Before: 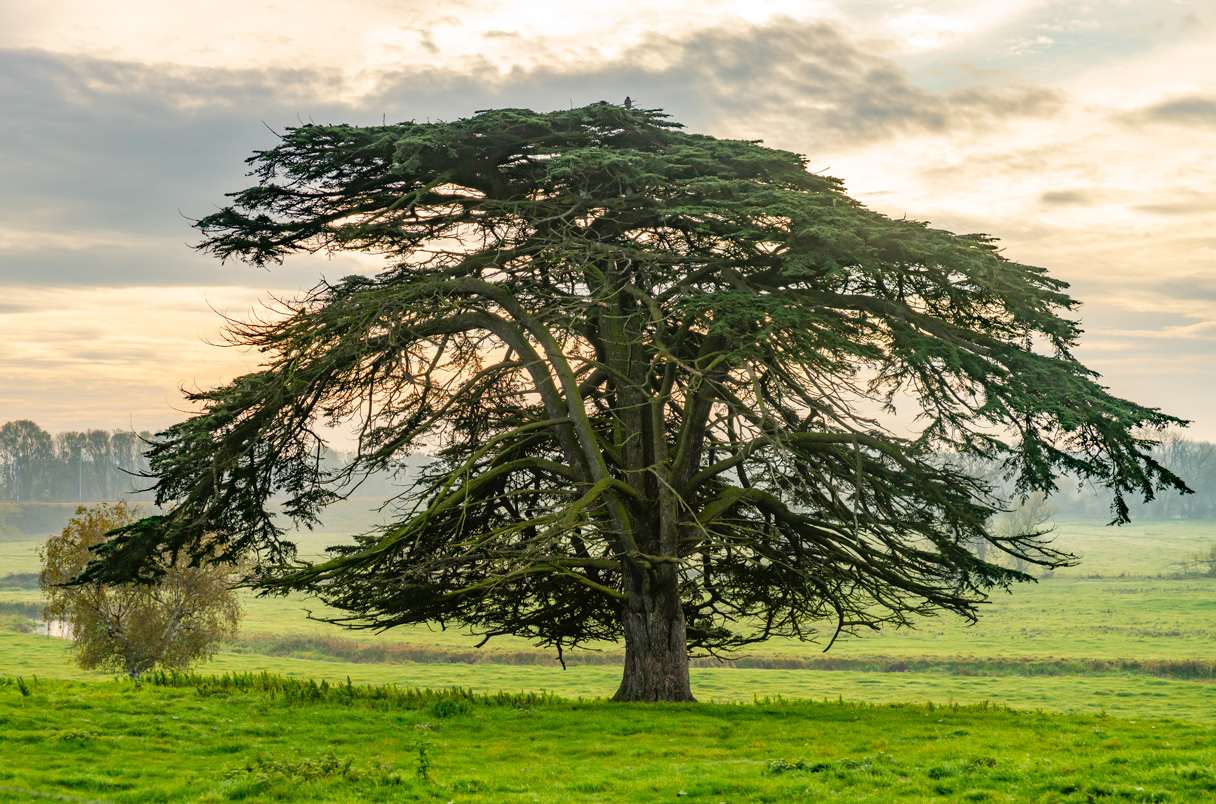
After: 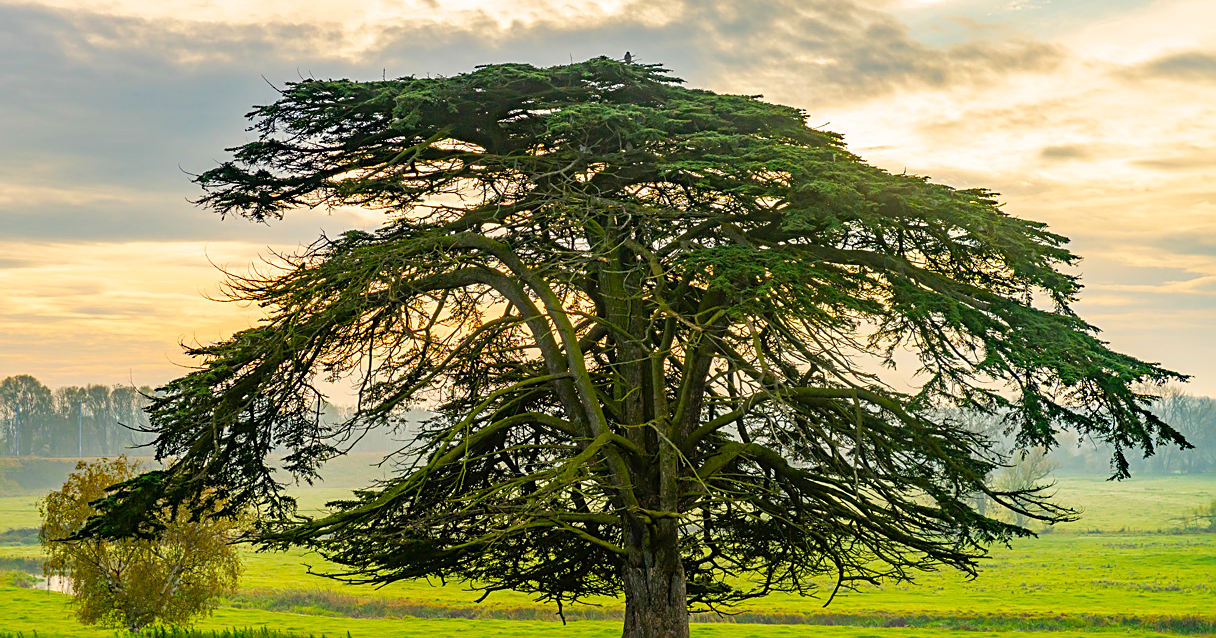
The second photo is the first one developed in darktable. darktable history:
color balance rgb: linear chroma grading › global chroma 15%, perceptual saturation grading › global saturation 30%
crop and rotate: top 5.667%, bottom 14.937%
sharpen: on, module defaults
